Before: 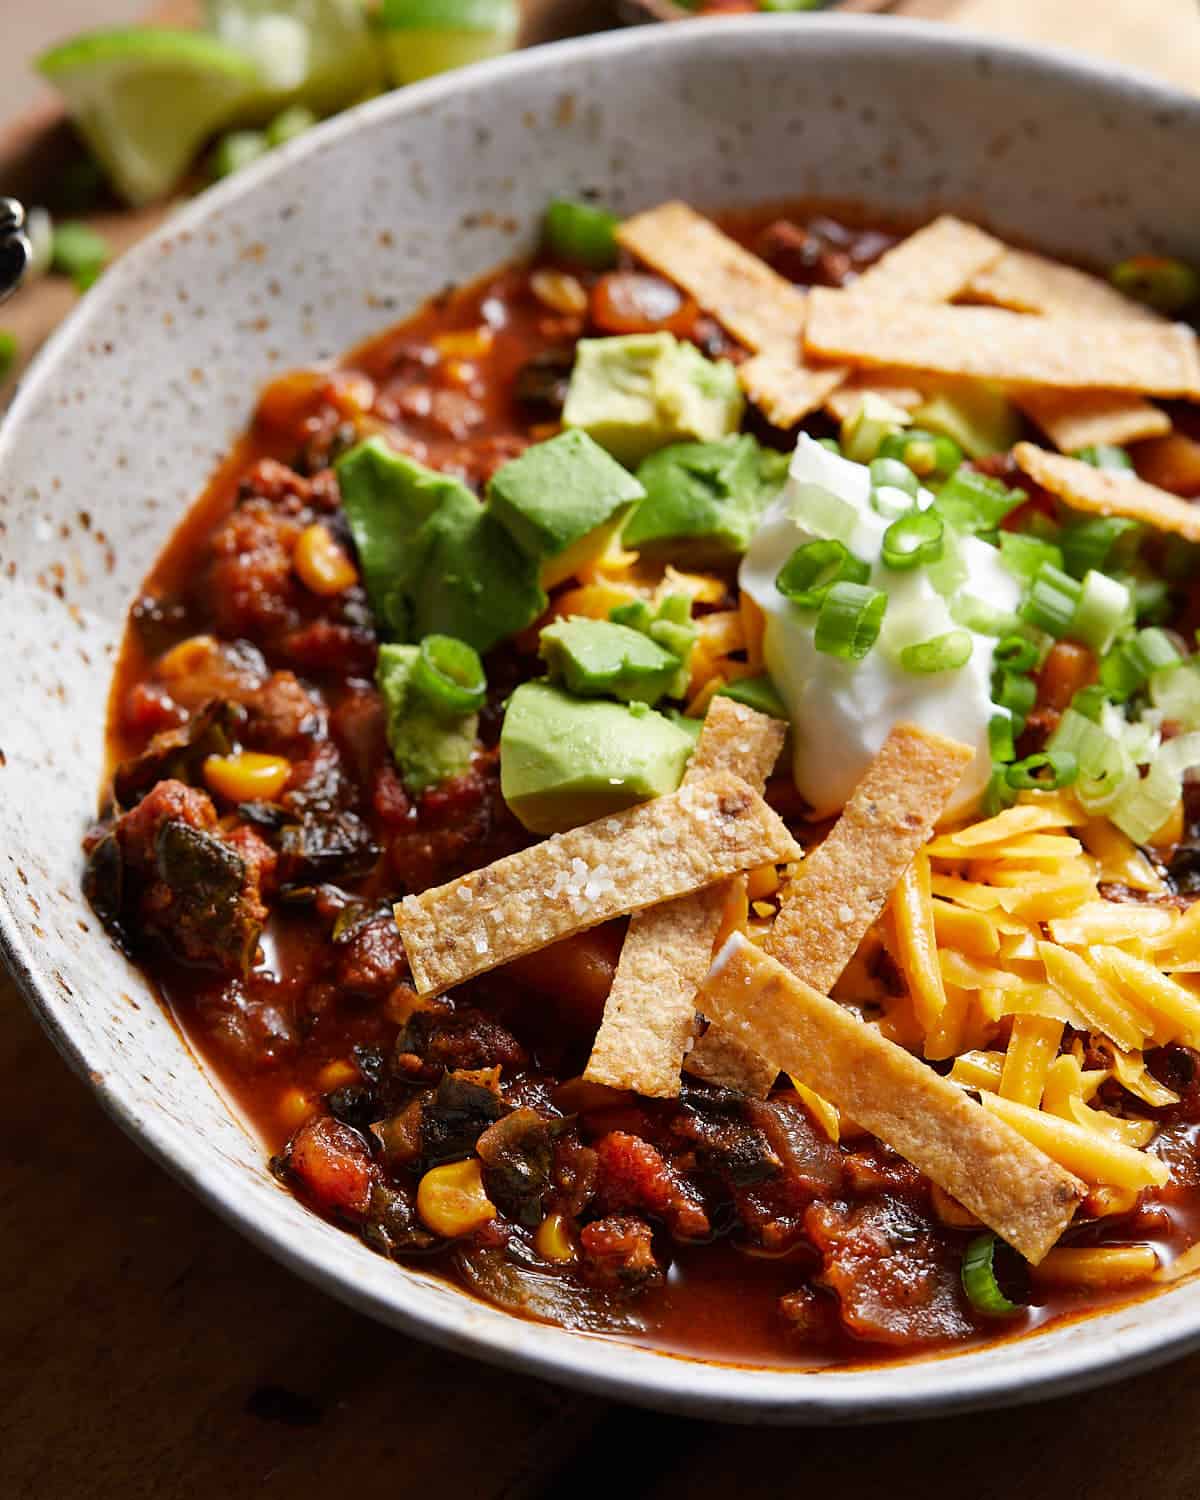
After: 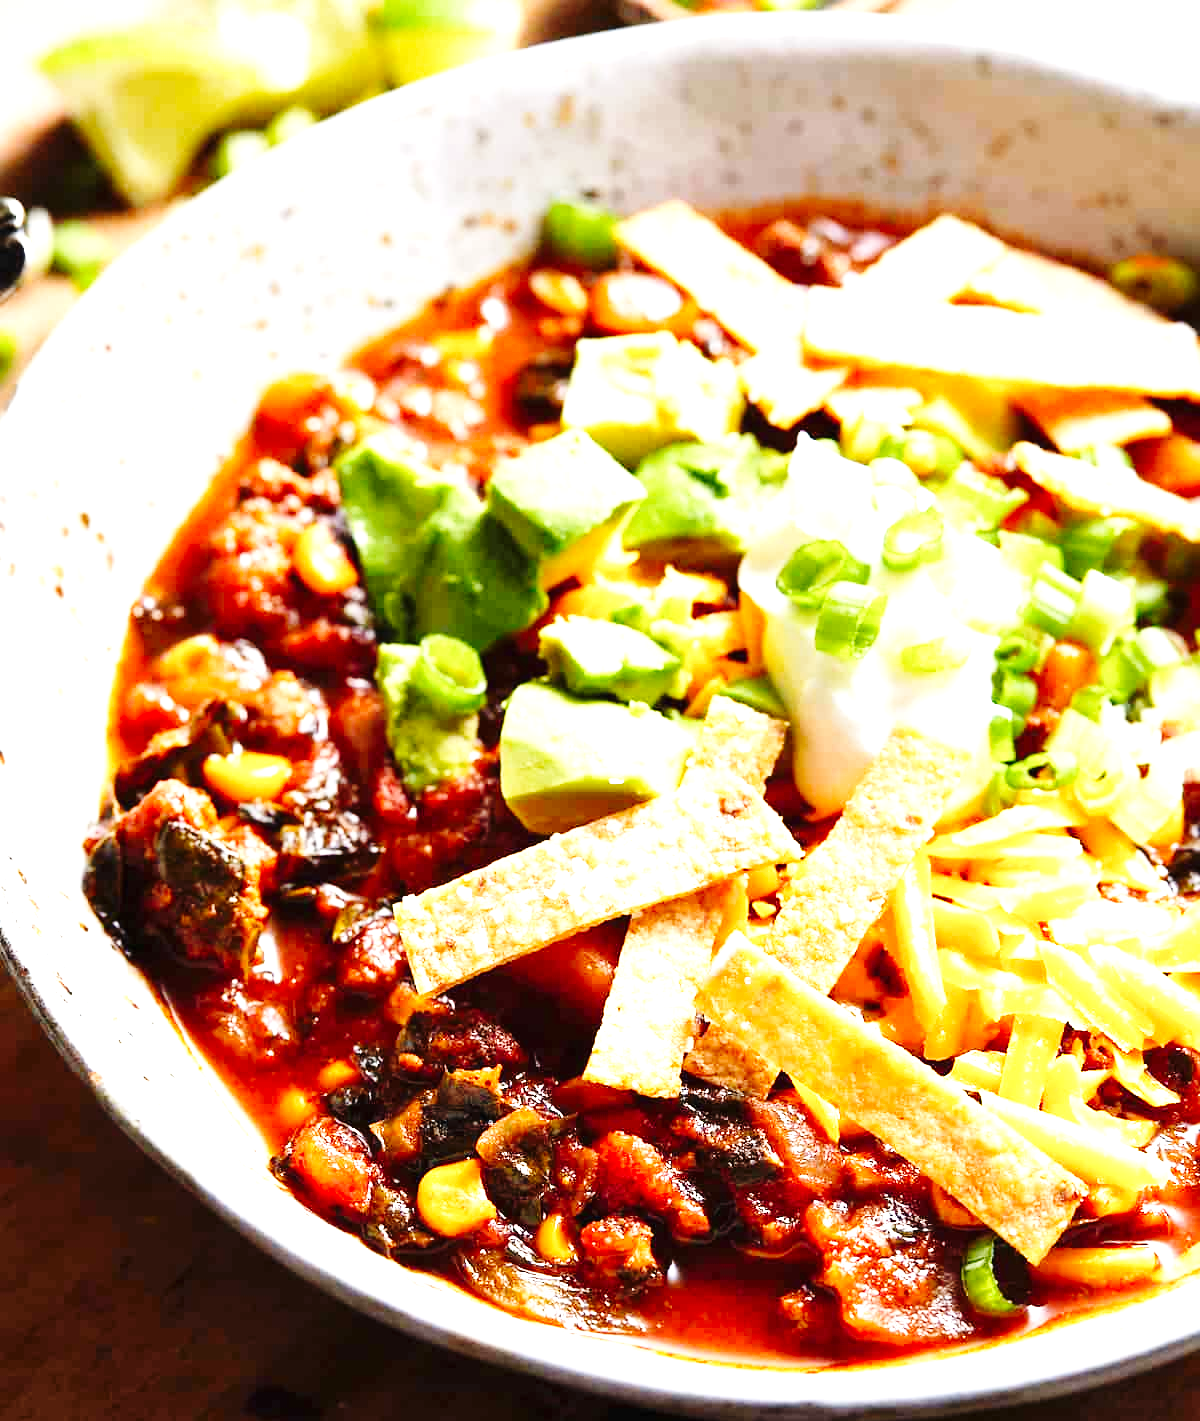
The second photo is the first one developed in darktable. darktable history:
base curve: curves: ch0 [(0, 0) (0.036, 0.025) (0.121, 0.166) (0.206, 0.329) (0.605, 0.79) (1, 1)], preserve colors none
color correction: highlights a* -0.326, highlights b* -0.132
exposure: black level correction 0, exposure 1.628 EV, compensate exposure bias true, compensate highlight preservation false
crop and rotate: top 0.013%, bottom 5.217%
